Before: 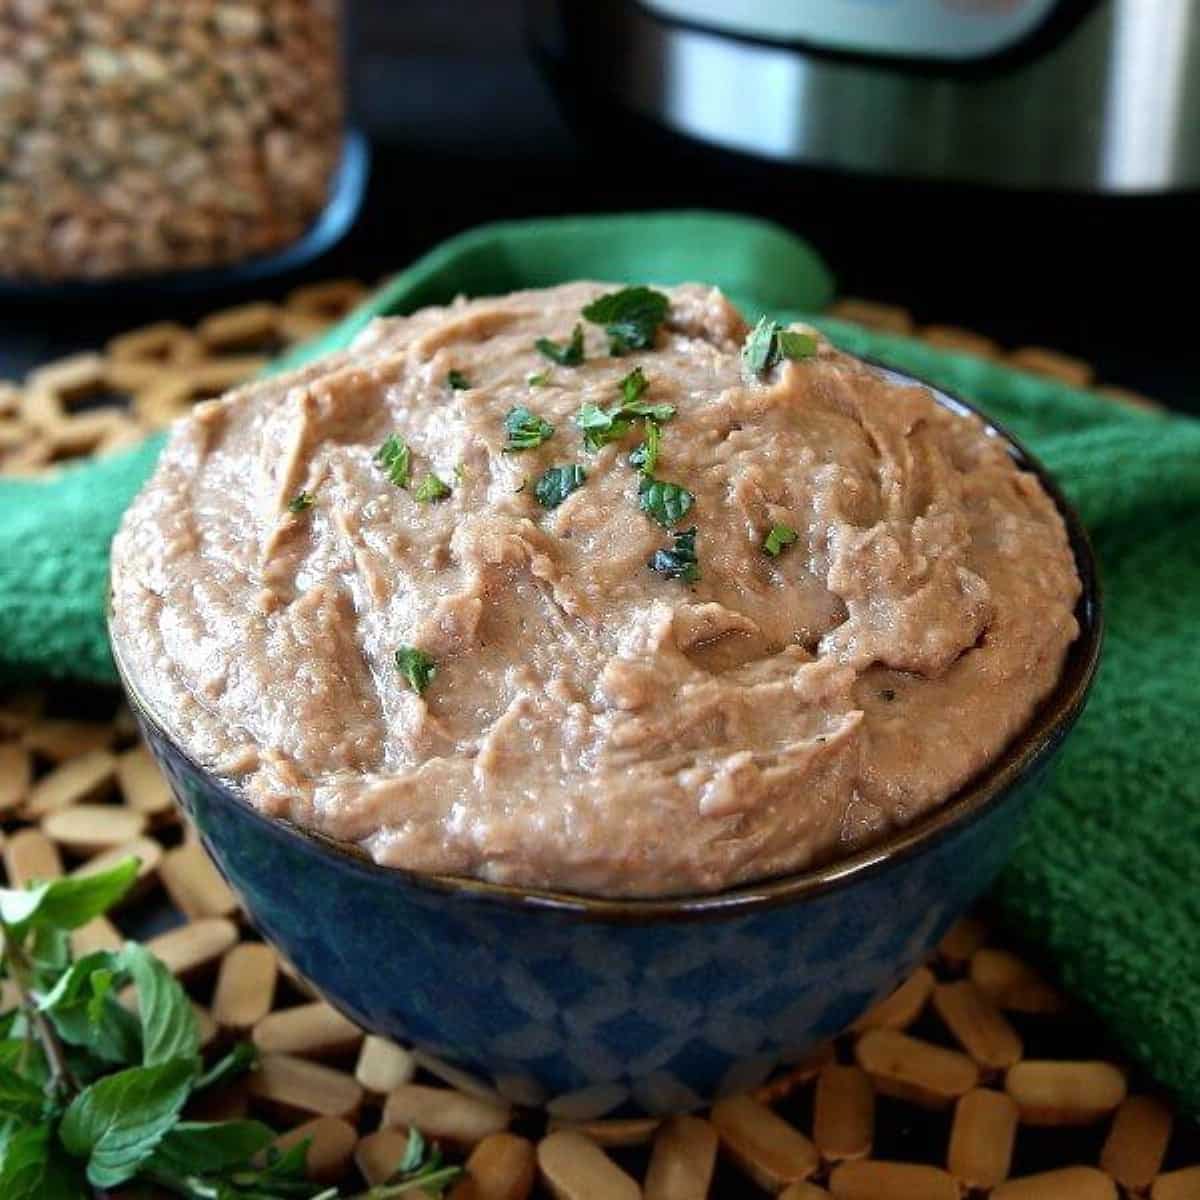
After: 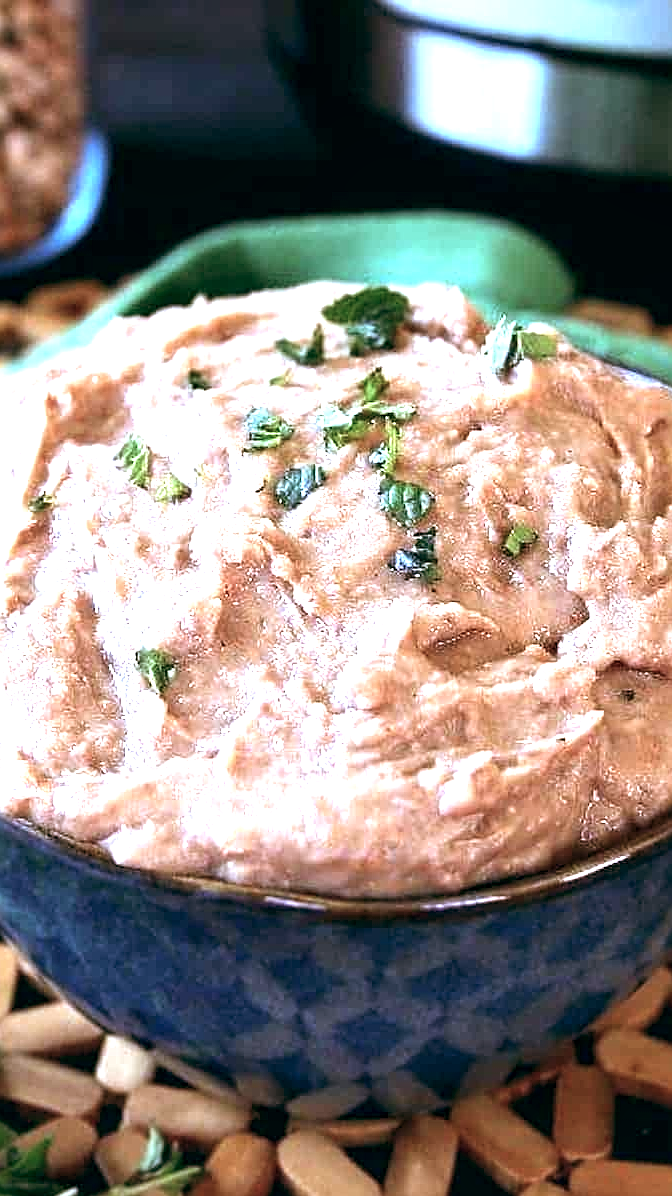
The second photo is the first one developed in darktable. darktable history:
sharpen: on, module defaults
exposure: black level correction 0, exposure 1.3 EV, compensate exposure bias true, compensate highlight preservation false
white balance: red 1.042, blue 1.17
crop: left 21.674%, right 22.086%
color balance: lift [1, 0.994, 1.002, 1.006], gamma [0.957, 1.081, 1.016, 0.919], gain [0.97, 0.972, 1.01, 1.028], input saturation 91.06%, output saturation 79.8%
contrast brightness saturation: contrast 0.04, saturation 0.16
local contrast: highlights 100%, shadows 100%, detail 120%, midtone range 0.2
